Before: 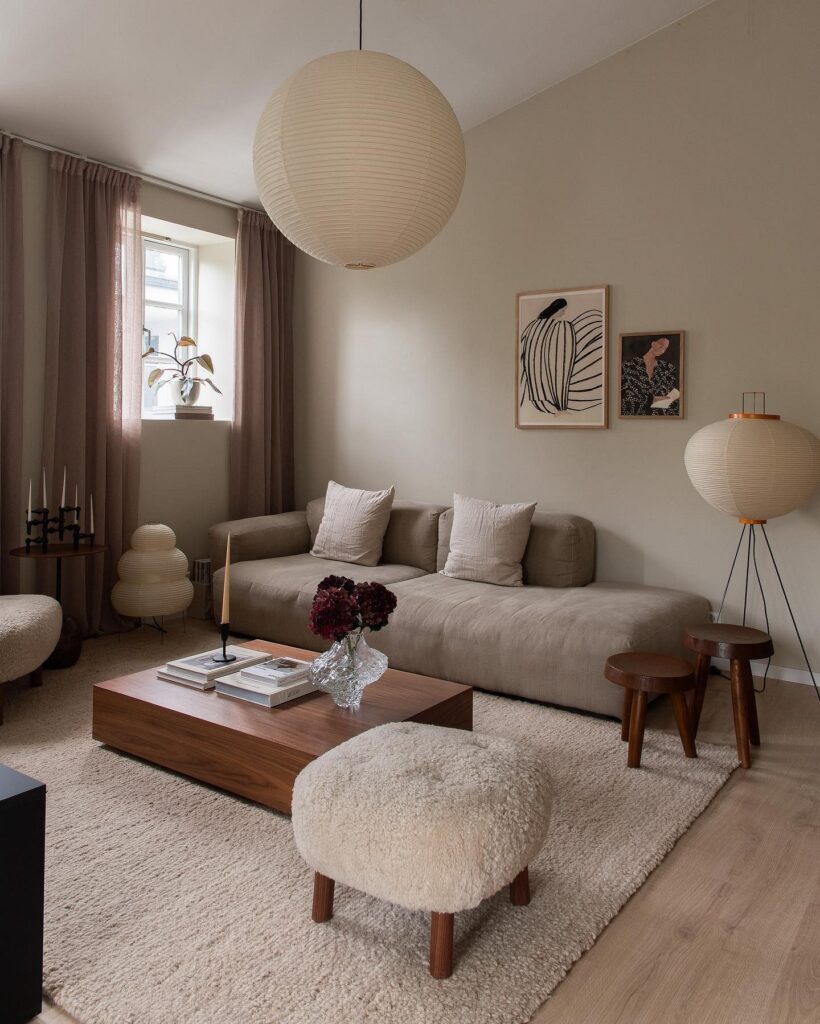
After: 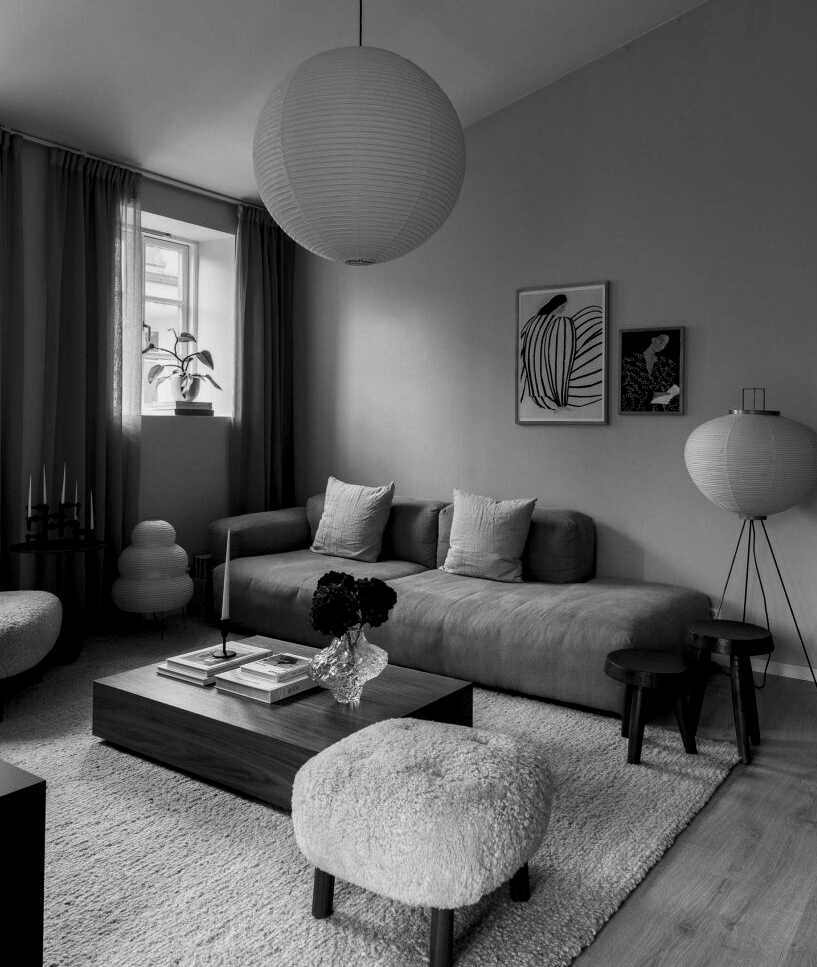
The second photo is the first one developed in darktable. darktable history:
local contrast: highlights 25%, shadows 75%, midtone range 0.75
crop: top 0.448%, right 0.264%, bottom 5.045%
exposure: exposure 0.2 EV, compensate highlight preservation false
graduated density: hue 238.83°, saturation 50%
contrast brightness saturation: contrast 0.12, brightness -0.12, saturation 0.2
monochrome: on, module defaults
